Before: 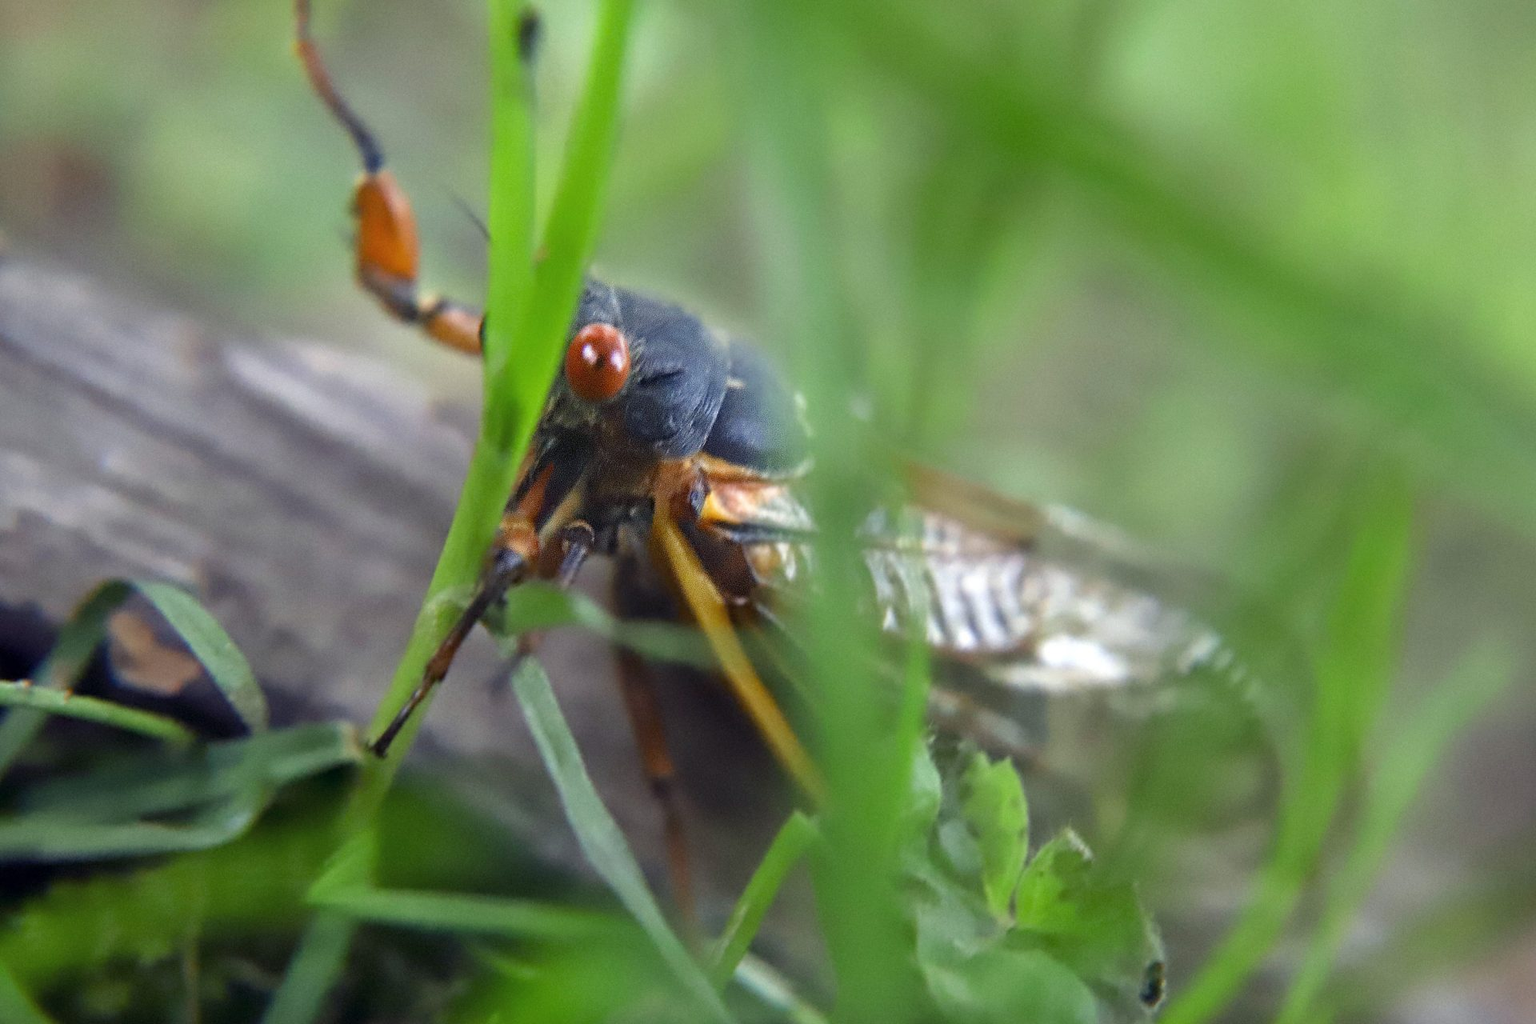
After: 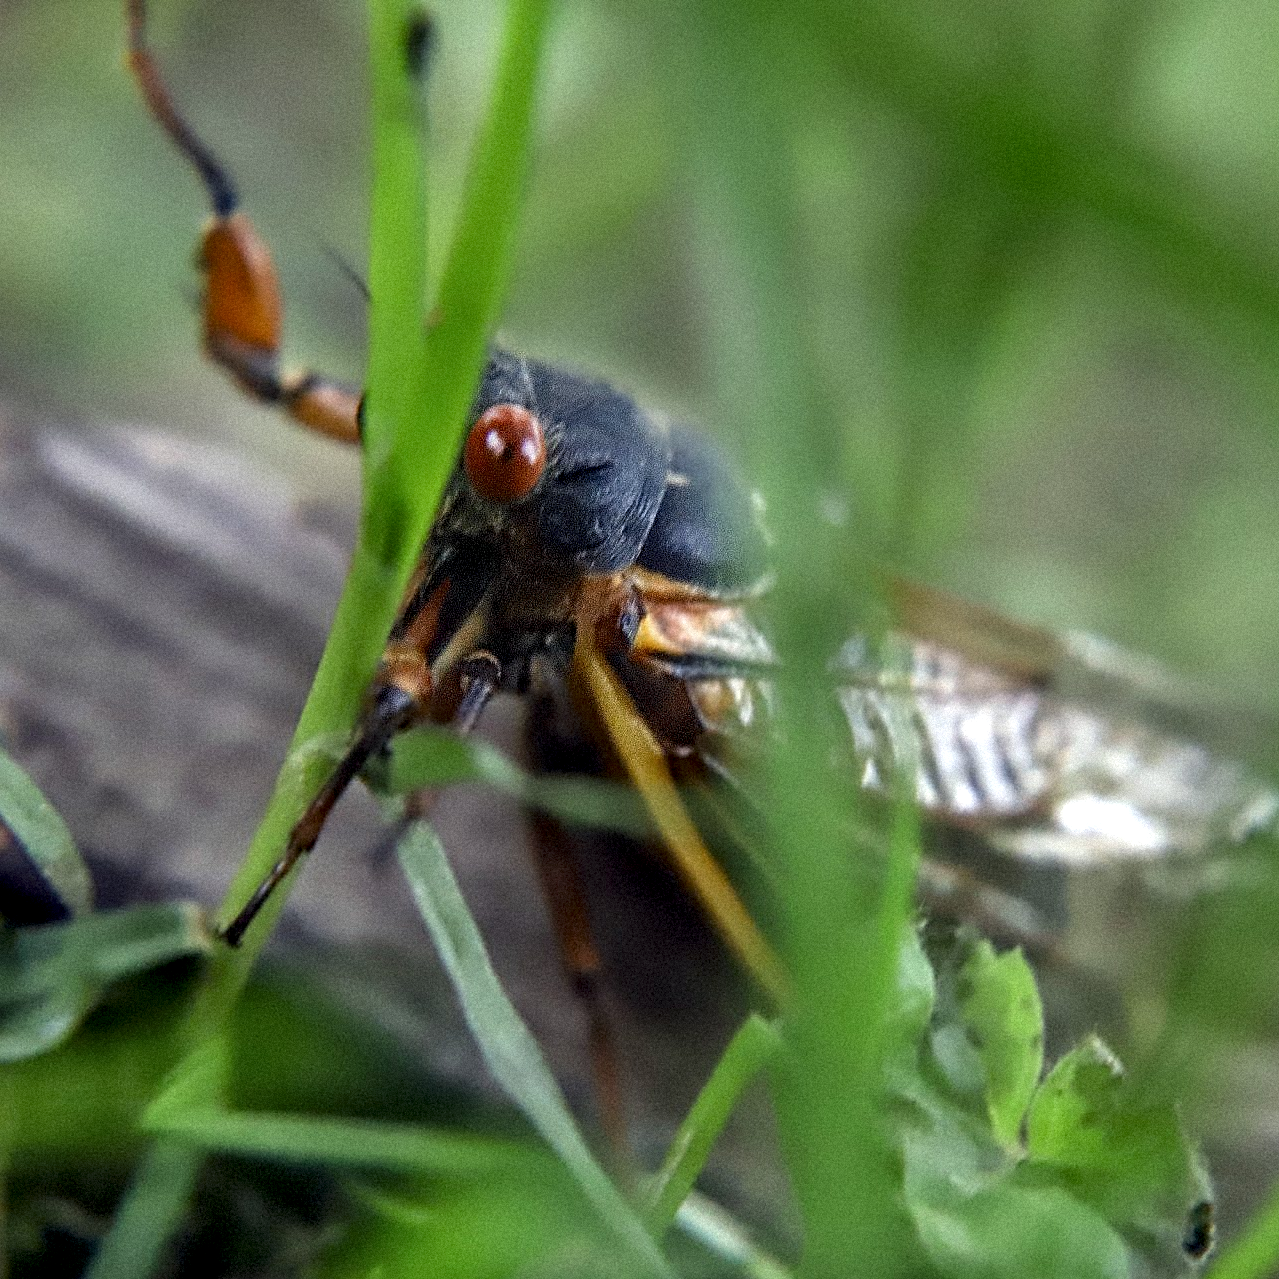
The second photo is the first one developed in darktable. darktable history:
grain: mid-tones bias 0%
crop and rotate: left 12.648%, right 20.685%
local contrast: detail 150%
sharpen: on, module defaults
graduated density: rotation -0.352°, offset 57.64
